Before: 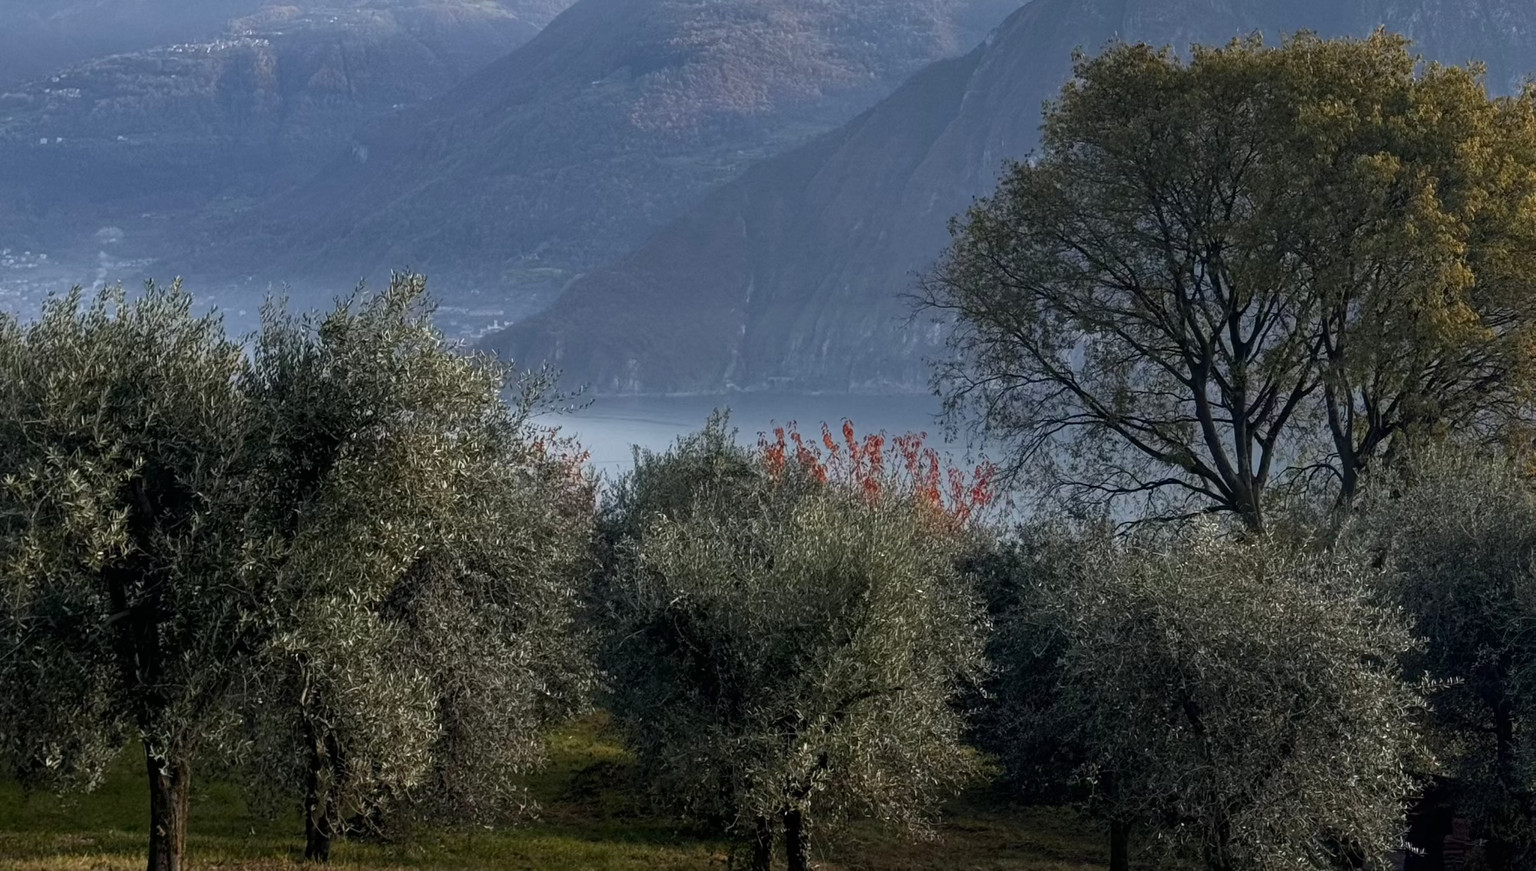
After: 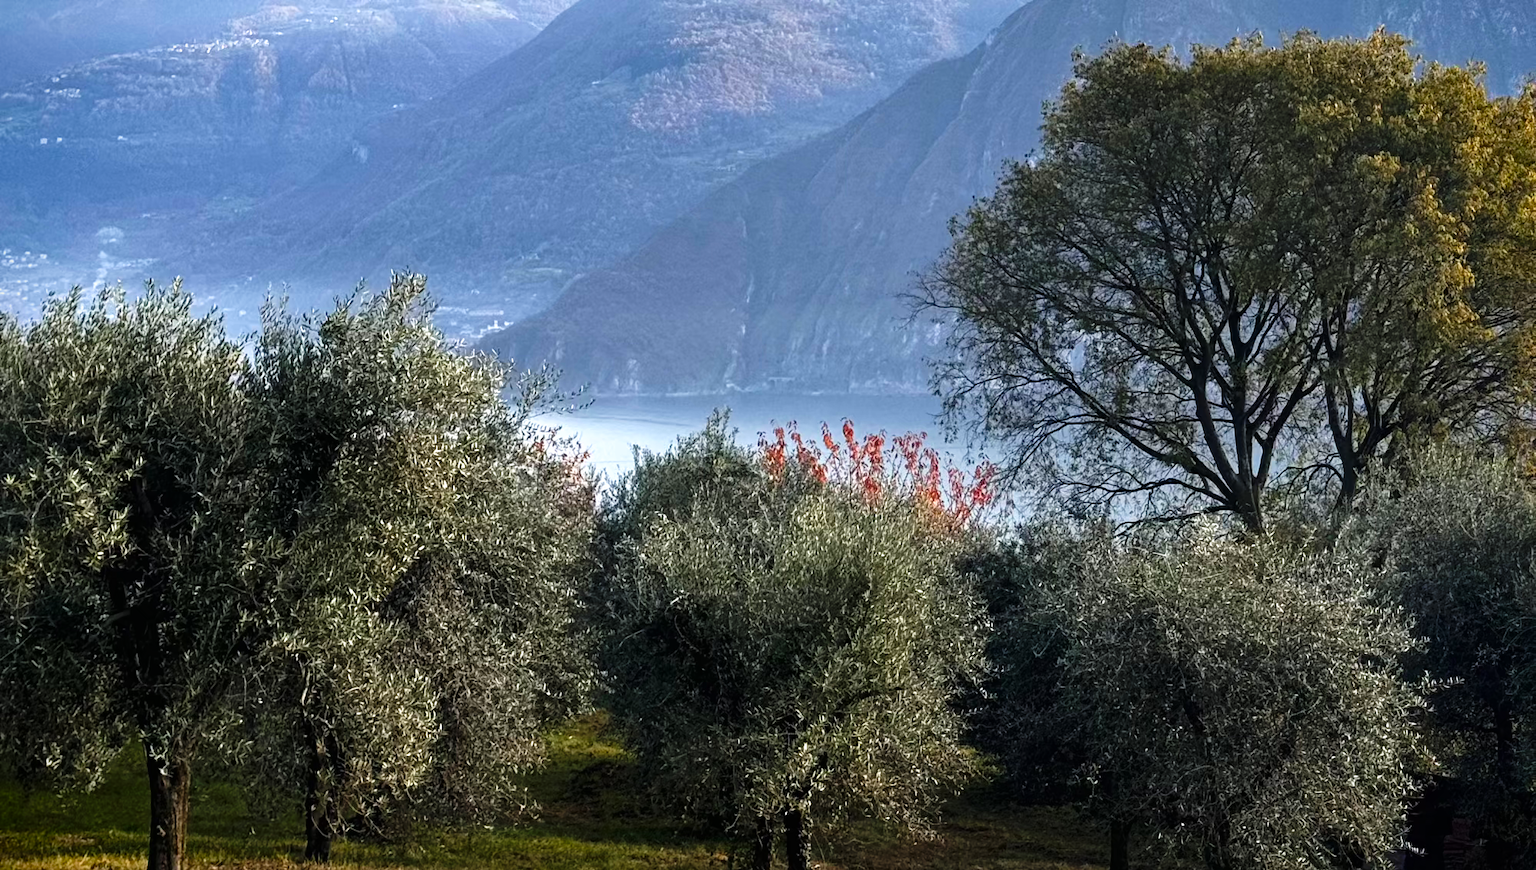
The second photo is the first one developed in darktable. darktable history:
tone curve: curves: ch0 [(0, 0) (0.003, 0.002) (0.011, 0.006) (0.025, 0.014) (0.044, 0.025) (0.069, 0.039) (0.1, 0.056) (0.136, 0.082) (0.177, 0.116) (0.224, 0.163) (0.277, 0.233) (0.335, 0.311) (0.399, 0.396) (0.468, 0.488) (0.543, 0.588) (0.623, 0.695) (0.709, 0.809) (0.801, 0.912) (0.898, 0.997) (1, 1)], preserve colors none
vignetting: fall-off start 88.53%, fall-off radius 44.2%, saturation 0.376, width/height ratio 1.161
exposure: black level correction 0, exposure 0.7 EV, compensate exposure bias true, compensate highlight preservation false
